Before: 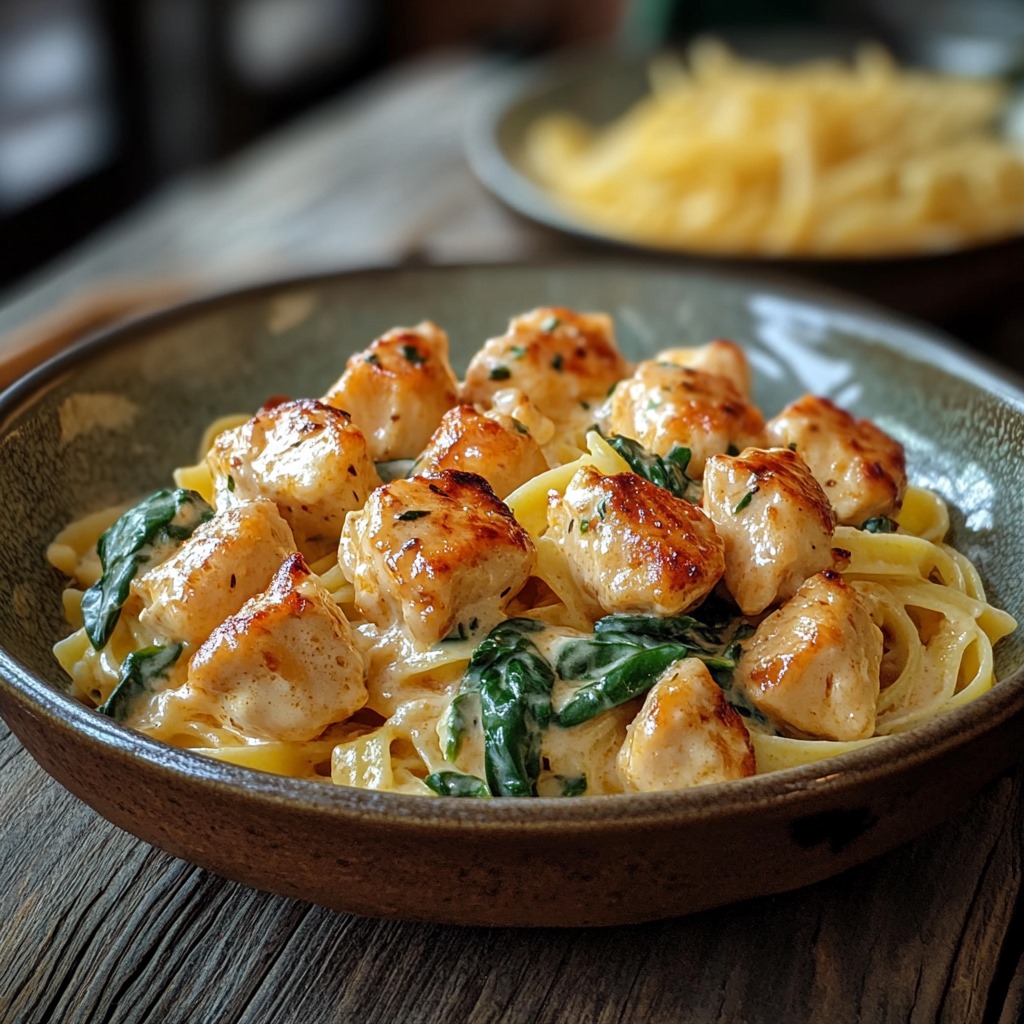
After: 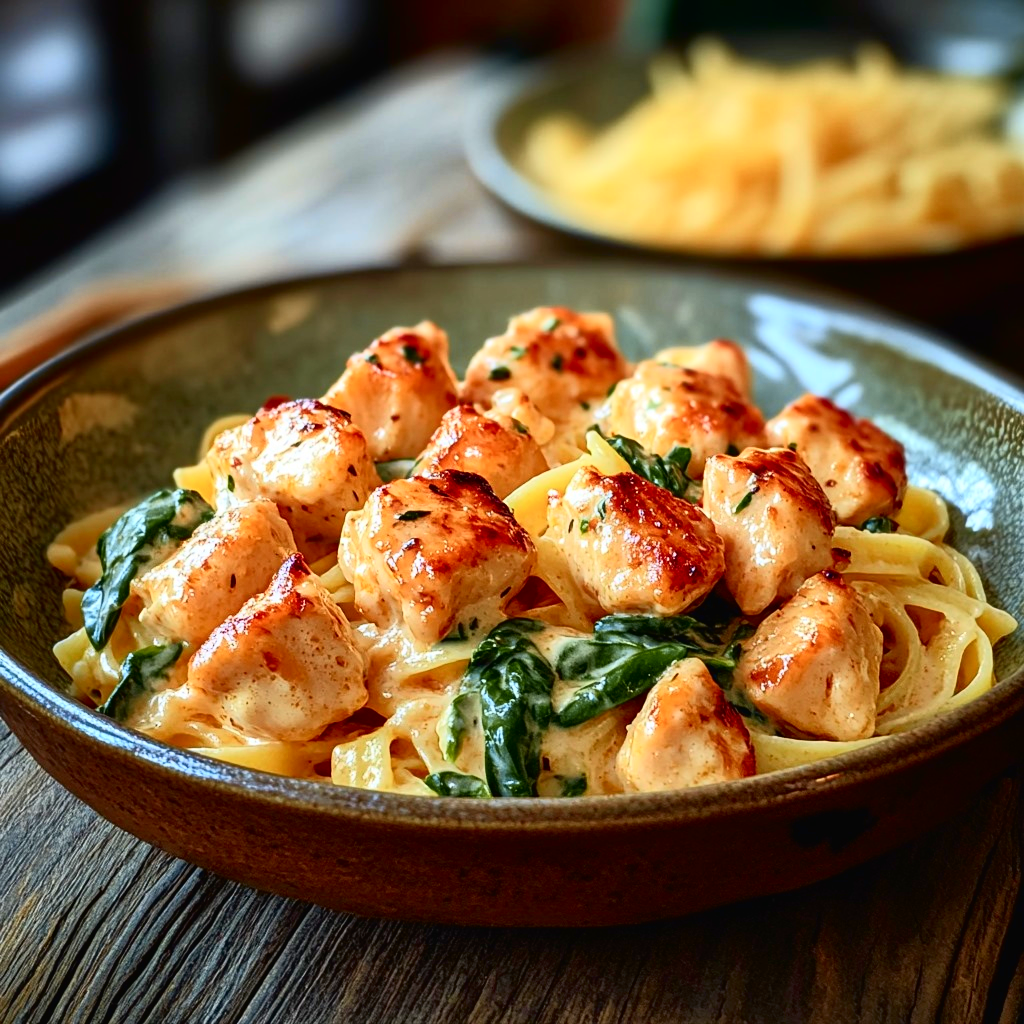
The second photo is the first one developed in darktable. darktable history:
tone curve: curves: ch0 [(0, 0.013) (0.074, 0.044) (0.251, 0.234) (0.472, 0.511) (0.63, 0.752) (0.746, 0.866) (0.899, 0.956) (1, 1)]; ch1 [(0, 0) (0.08, 0.08) (0.347, 0.394) (0.455, 0.441) (0.5, 0.5) (0.517, 0.53) (0.563, 0.611) (0.617, 0.682) (0.756, 0.788) (0.92, 0.92) (1, 1)]; ch2 [(0, 0) (0.096, 0.056) (0.304, 0.204) (0.5, 0.5) (0.539, 0.575) (0.597, 0.644) (0.92, 0.92) (1, 1)], color space Lab, independent channels, preserve colors none
